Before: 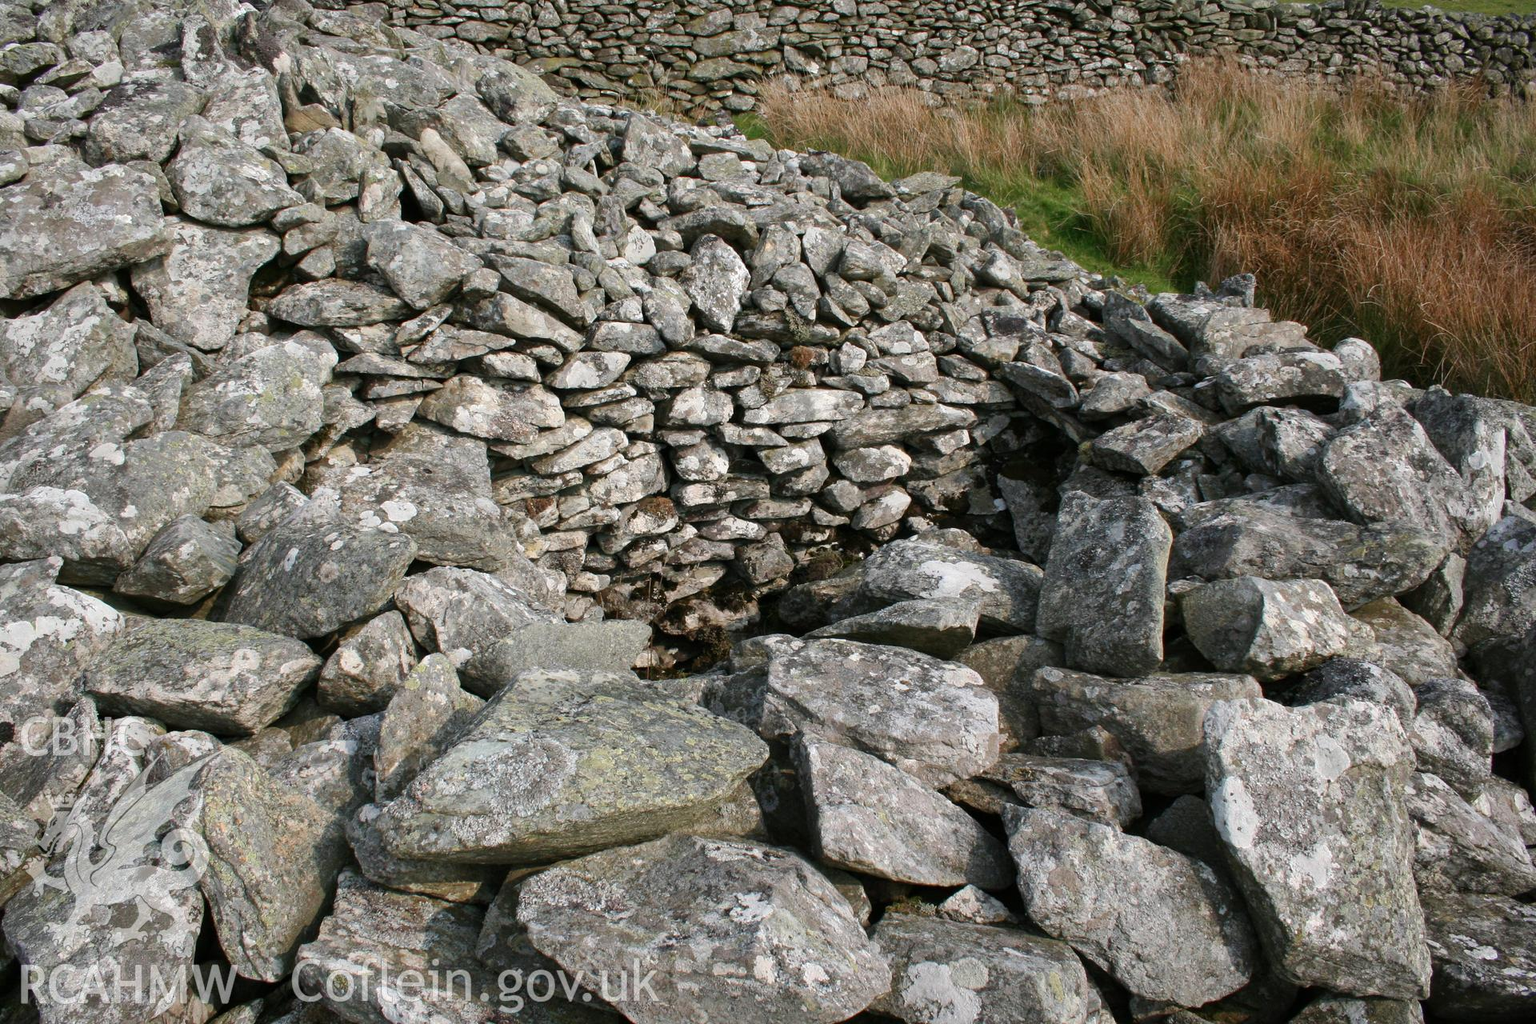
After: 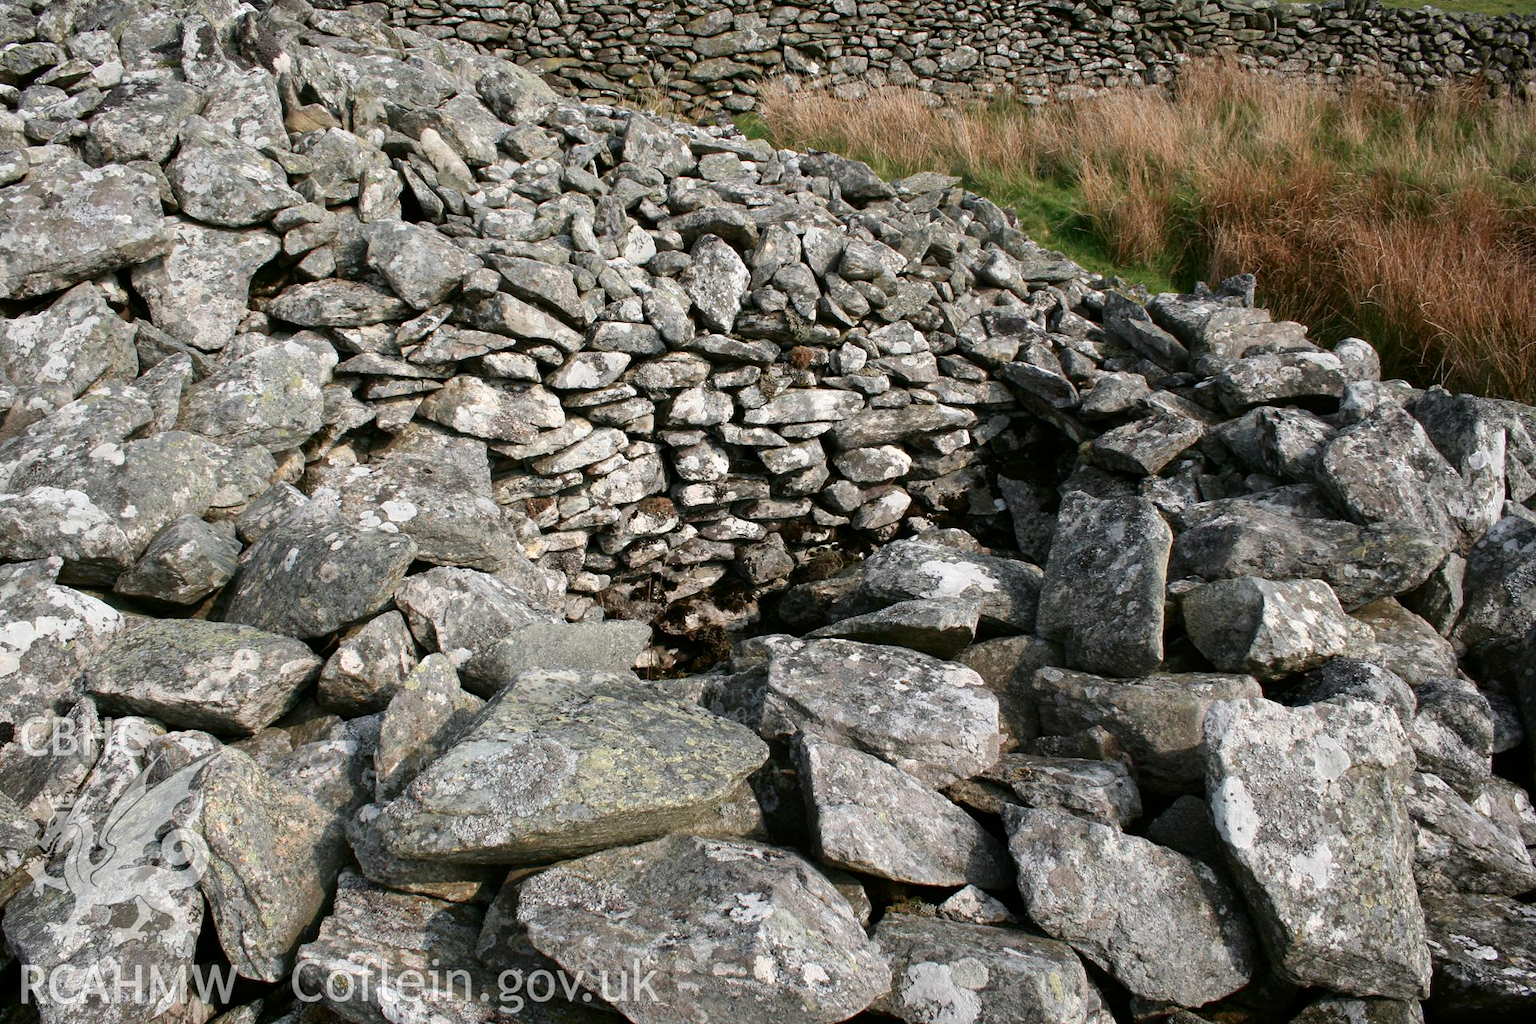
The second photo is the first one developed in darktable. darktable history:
color zones: curves: ch0 [(0.018, 0.548) (0.224, 0.64) (0.425, 0.447) (0.675, 0.575) (0.732, 0.579)]; ch1 [(0.066, 0.487) (0.25, 0.5) (0.404, 0.43) (0.75, 0.421) (0.956, 0.421)]; ch2 [(0.044, 0.561) (0.215, 0.465) (0.399, 0.544) (0.465, 0.548) (0.614, 0.447) (0.724, 0.43) (0.882, 0.623) (0.956, 0.632)]
shadows and highlights: shadows -62.32, white point adjustment -5.22, highlights 61.59
